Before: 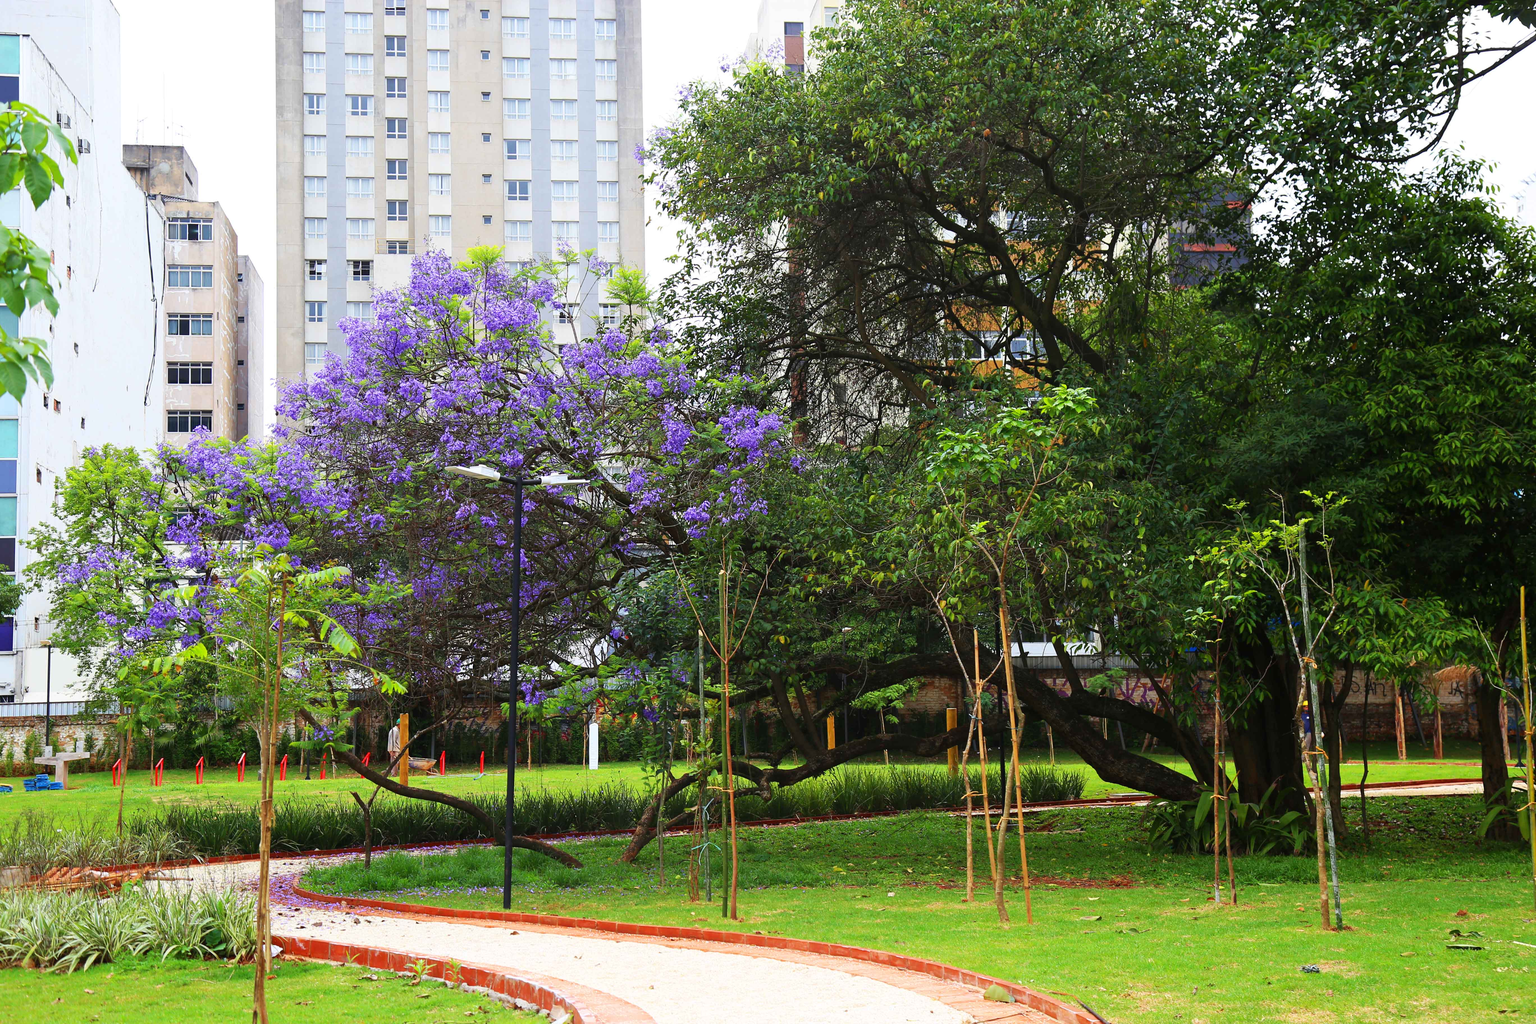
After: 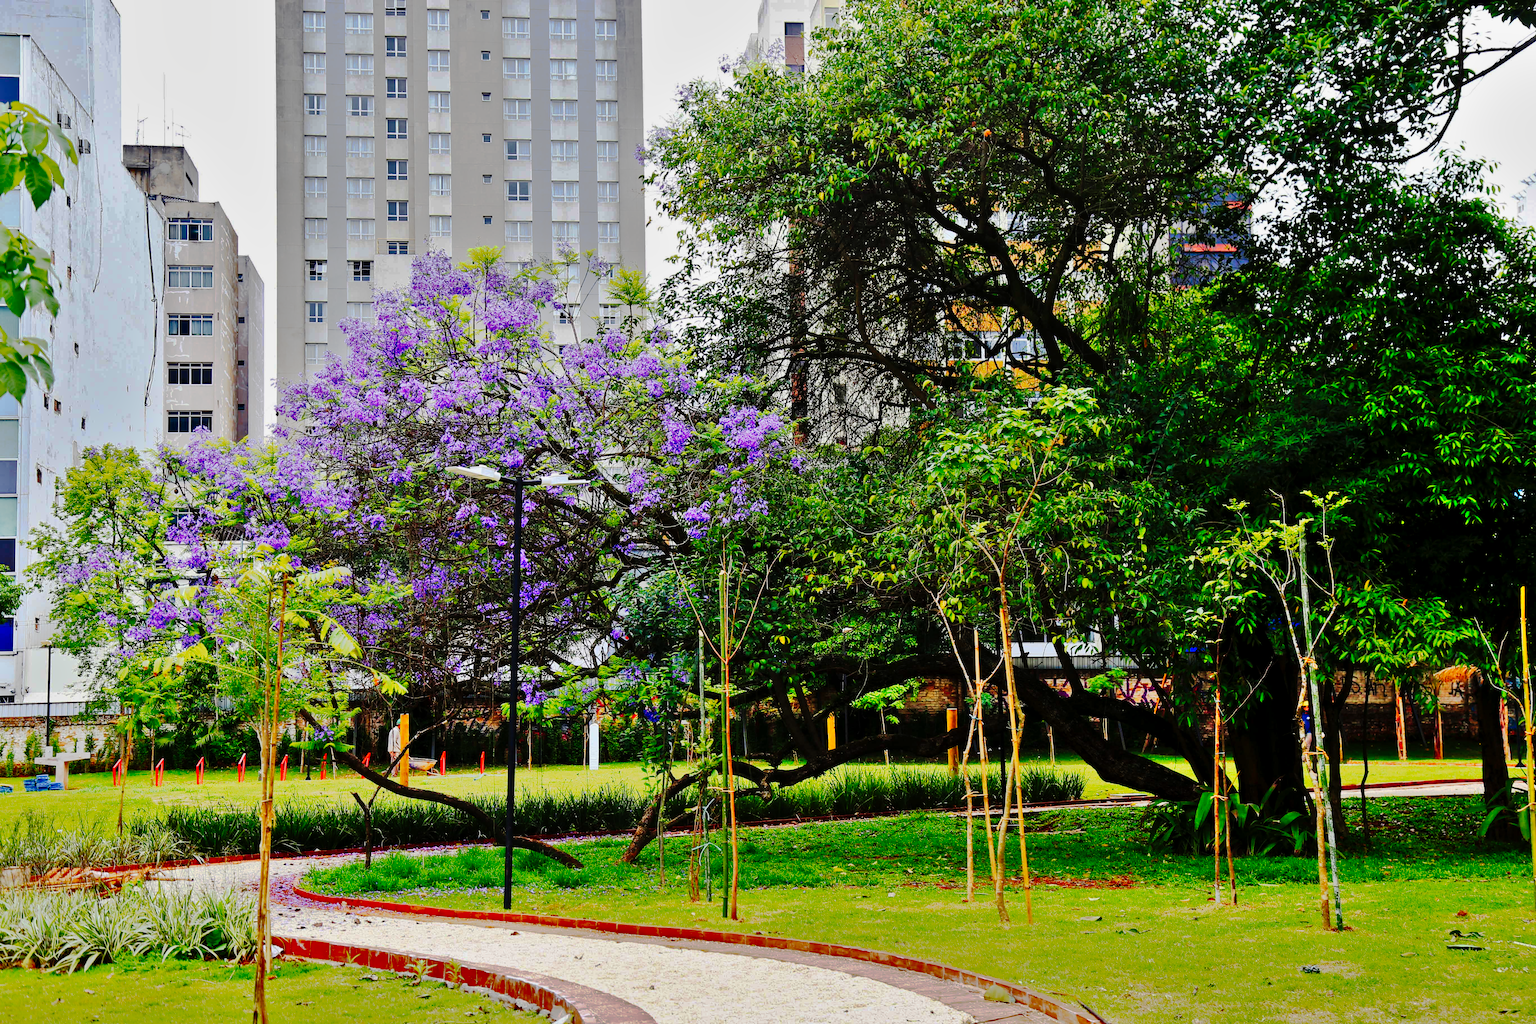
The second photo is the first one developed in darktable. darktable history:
shadows and highlights: white point adjustment -3.63, highlights -63.6, soften with gaussian
exposure: black level correction 0.005, exposure 0.015 EV, compensate highlight preservation false
tone curve: curves: ch0 [(0, 0) (0.003, 0.001) (0.011, 0.005) (0.025, 0.009) (0.044, 0.014) (0.069, 0.019) (0.1, 0.028) (0.136, 0.039) (0.177, 0.073) (0.224, 0.134) (0.277, 0.218) (0.335, 0.343) (0.399, 0.488) (0.468, 0.608) (0.543, 0.699) (0.623, 0.773) (0.709, 0.819) (0.801, 0.852) (0.898, 0.874) (1, 1)], preserve colors none
